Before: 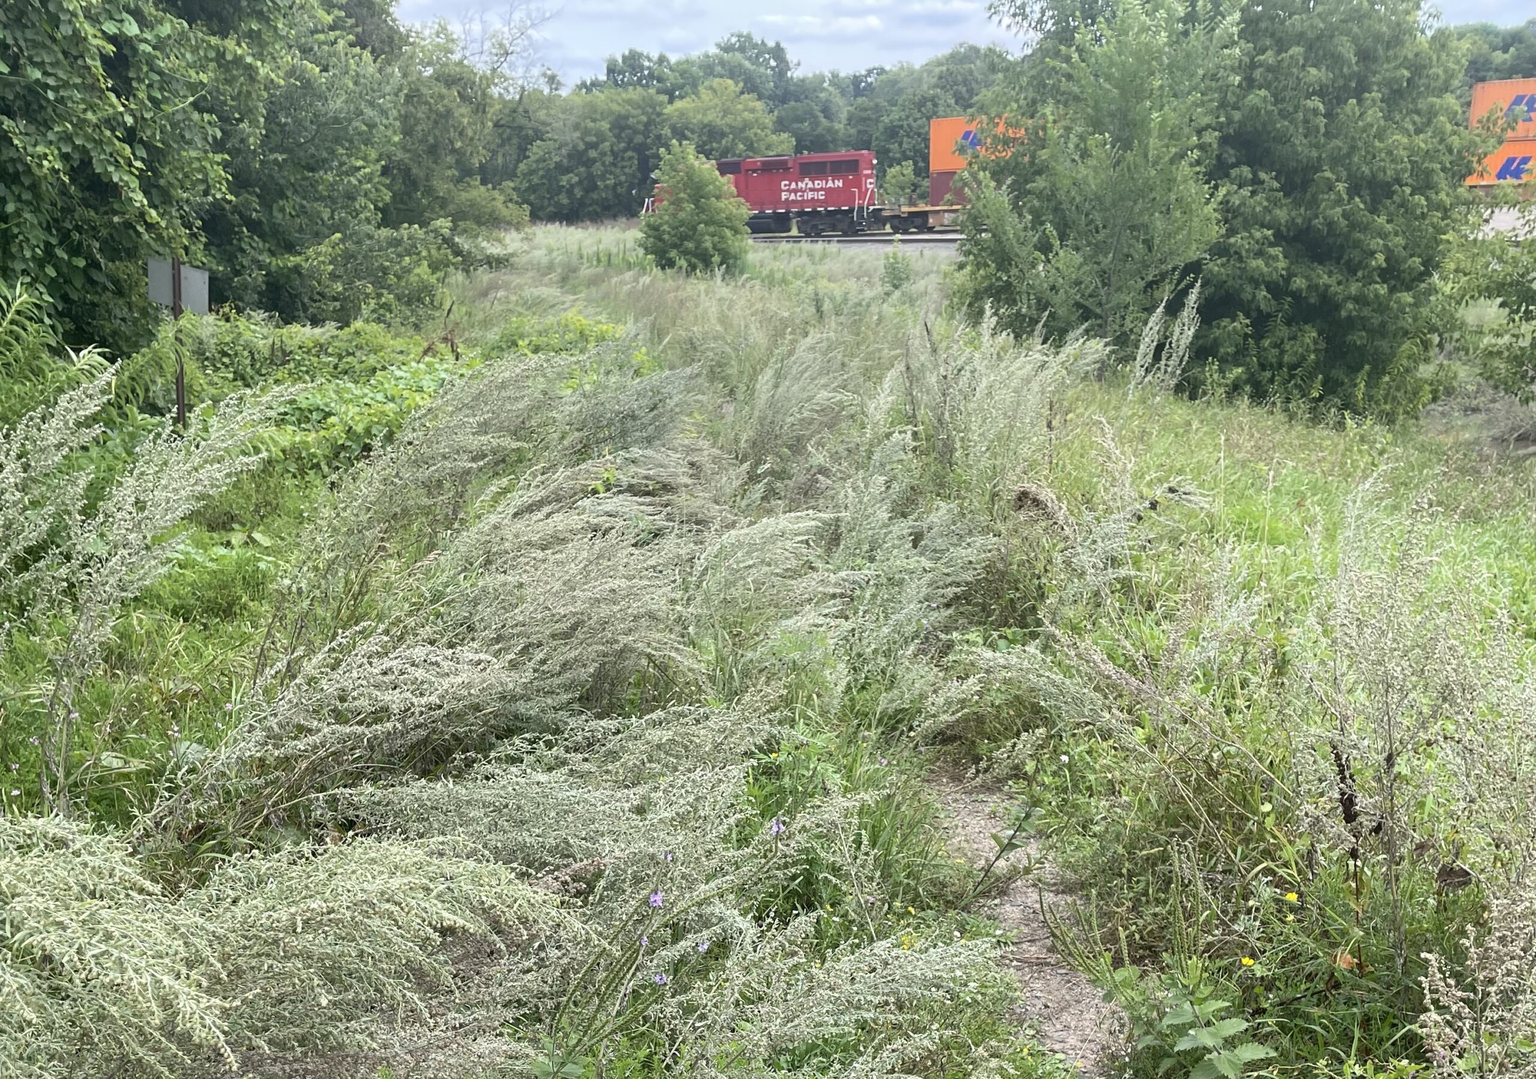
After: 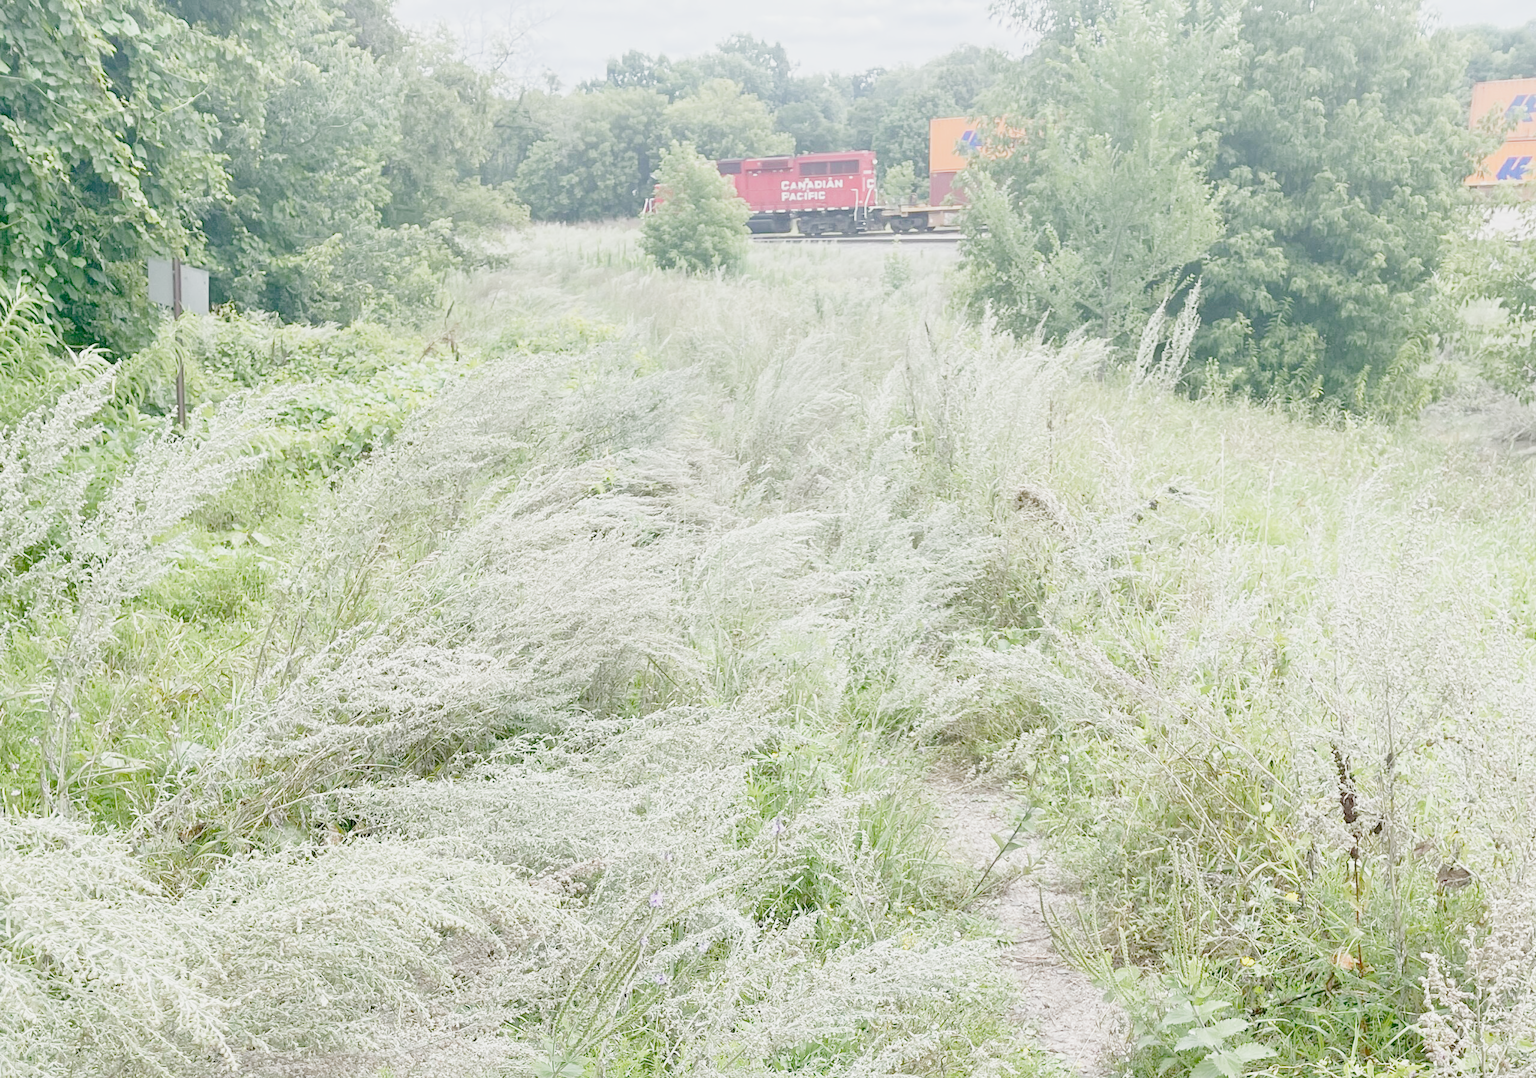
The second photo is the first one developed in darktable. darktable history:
filmic rgb: middle gray luminance 2.74%, black relative exposure -9.91 EV, white relative exposure 6.98 EV, threshold 5.94 EV, dynamic range scaling 10.37%, target black luminance 0%, hardness 3.18, latitude 43.98%, contrast 0.674, highlights saturation mix 4.25%, shadows ↔ highlights balance 14.23%, preserve chrominance no, color science v3 (2019), use custom middle-gray values true, enable highlight reconstruction true
exposure: black level correction 0.002, exposure -0.103 EV, compensate highlight preservation false
